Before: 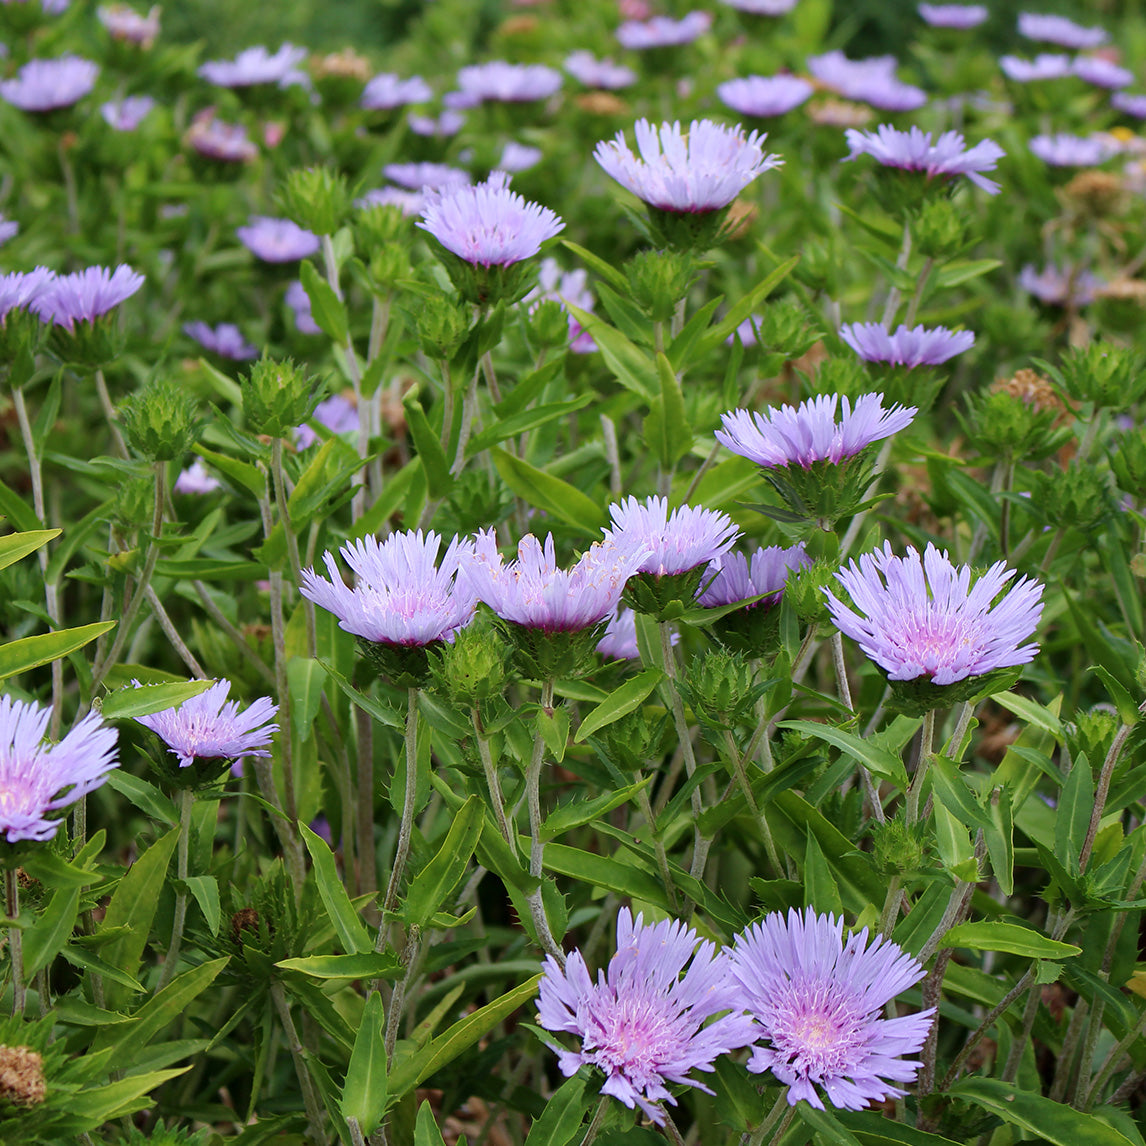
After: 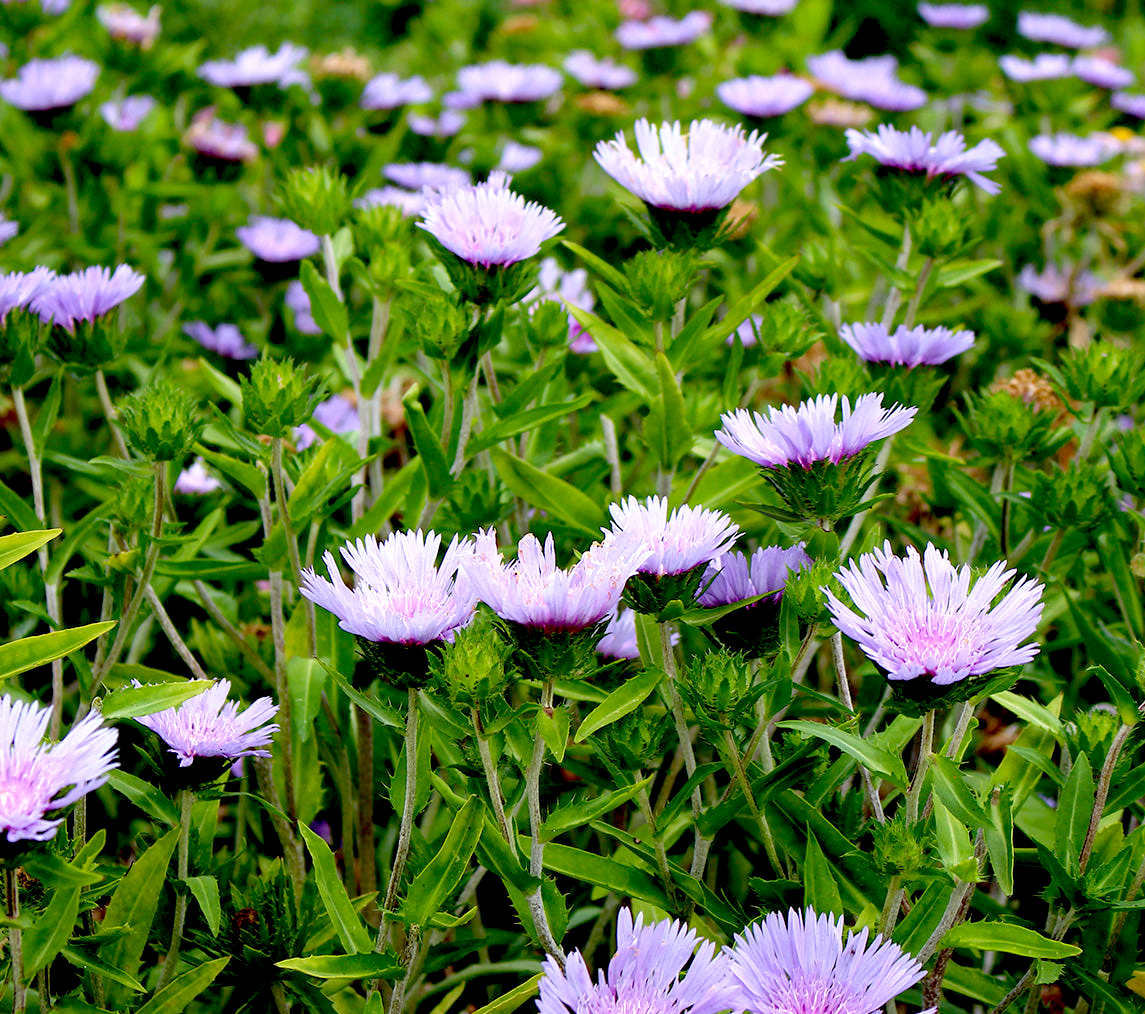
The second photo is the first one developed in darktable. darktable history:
exposure: black level correction 0.038, exposure 0.499 EV, compensate highlight preservation false
crop and rotate: top 0%, bottom 11.49%
